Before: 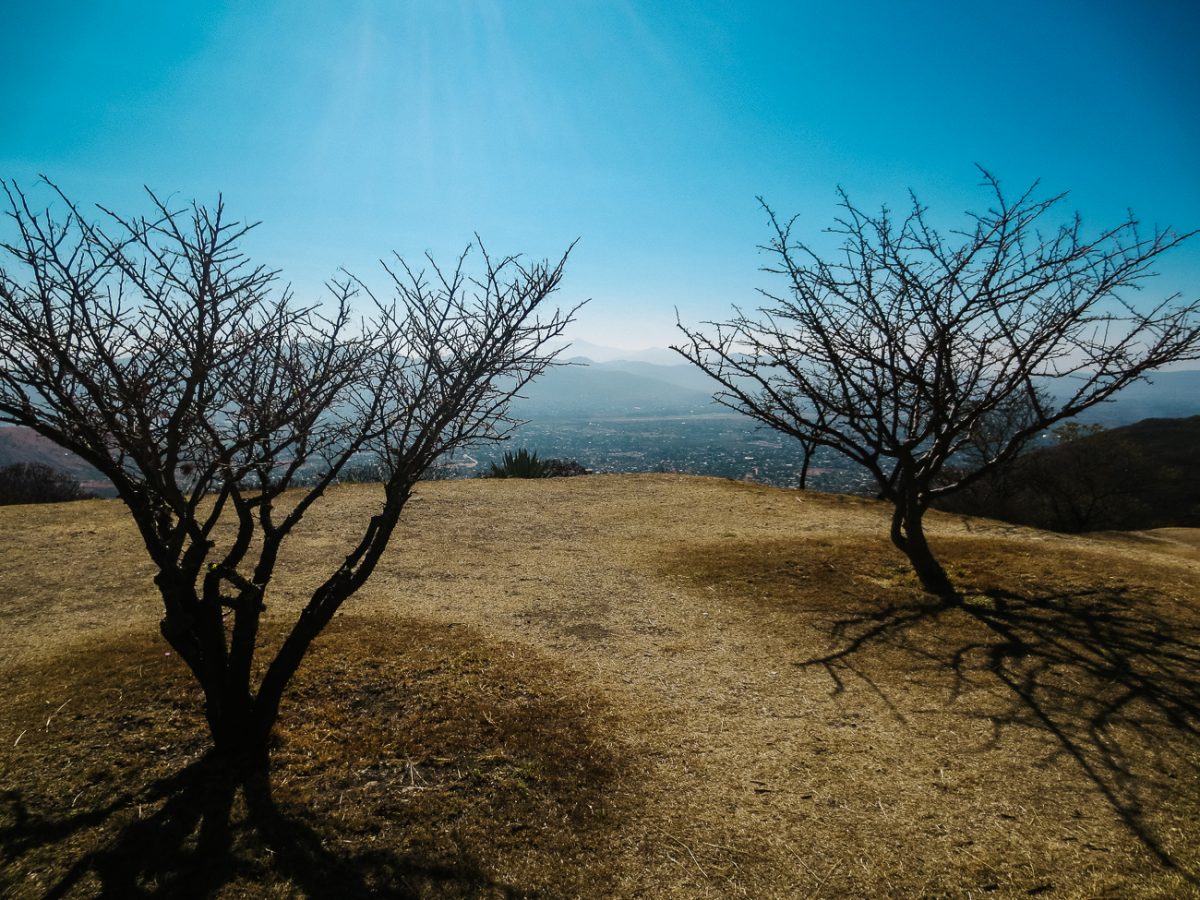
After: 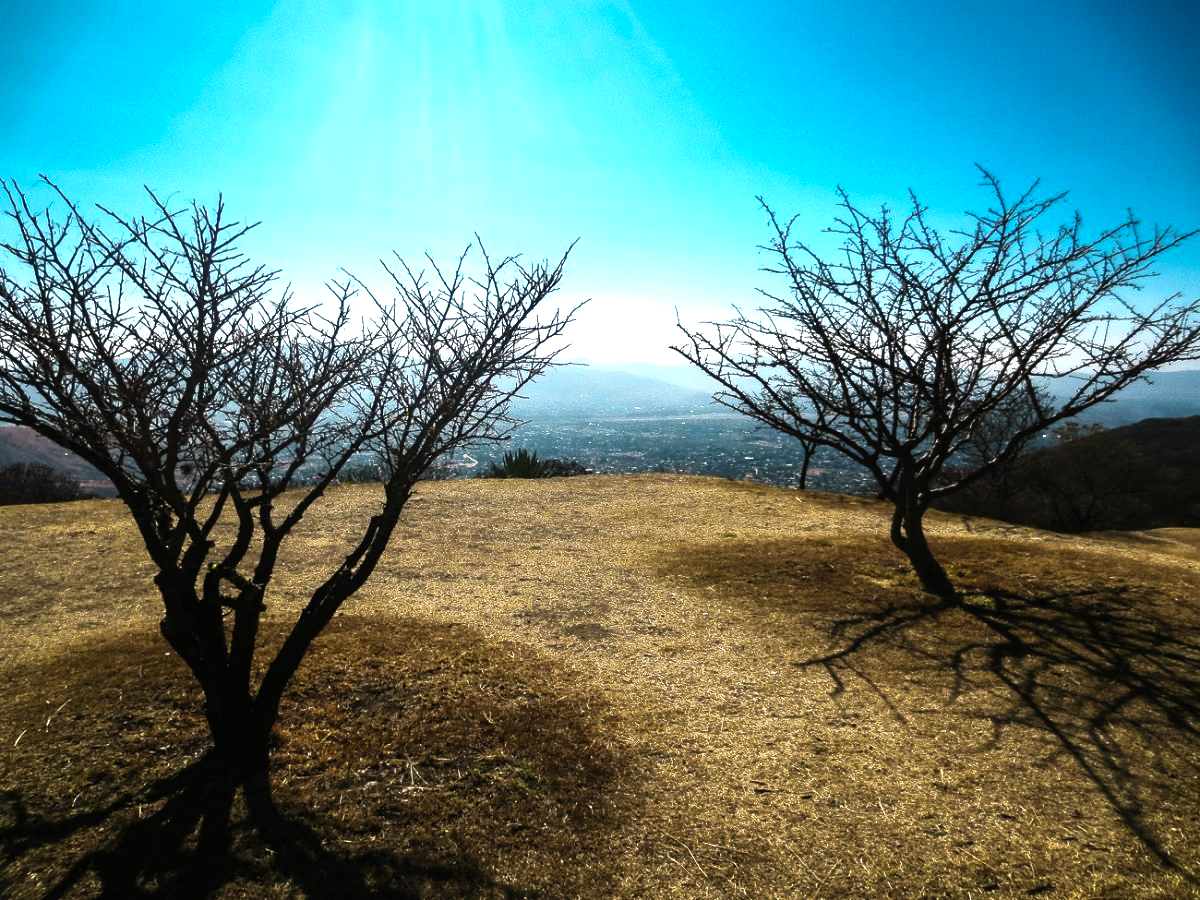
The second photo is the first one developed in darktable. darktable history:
color balance rgb: perceptual saturation grading › global saturation -2.735%, perceptual saturation grading › shadows -3.217%, perceptual brilliance grading › global brilliance 21.806%, perceptual brilliance grading › shadows -35.815%, global vibrance 20%
exposure: exposure 0.375 EV, compensate exposure bias true, compensate highlight preservation false
